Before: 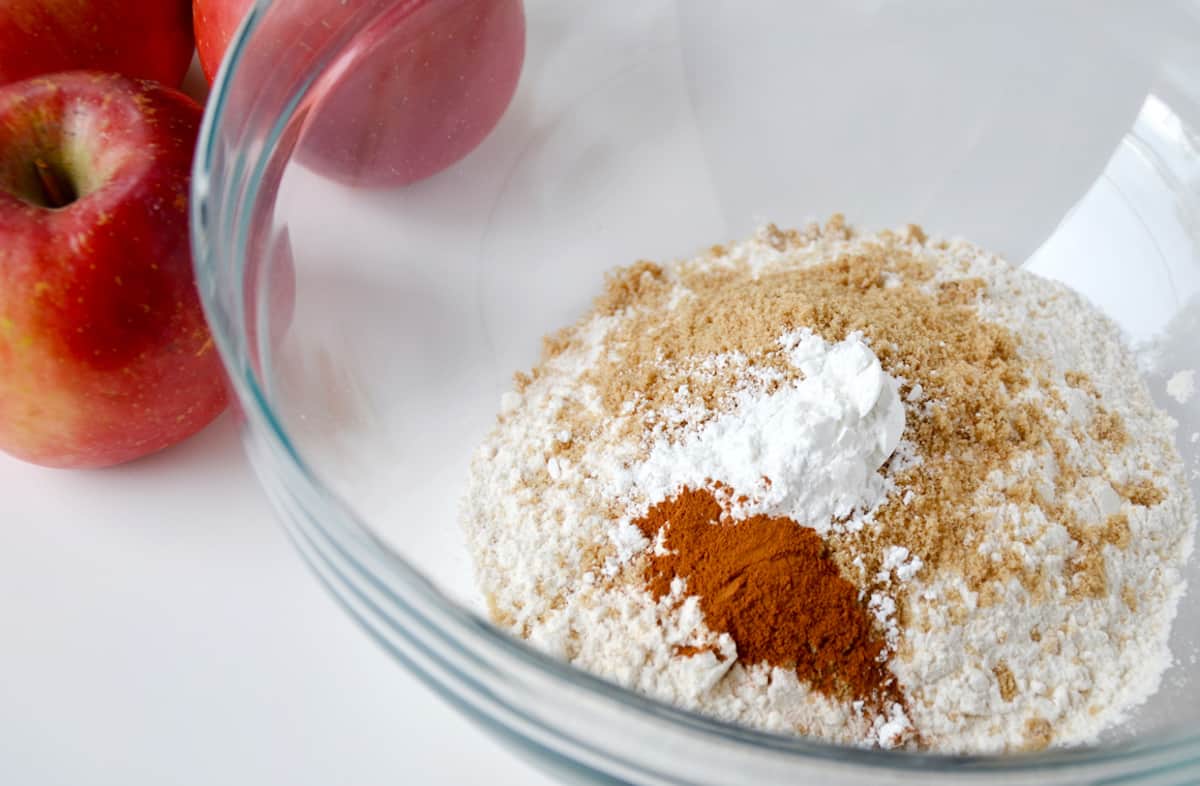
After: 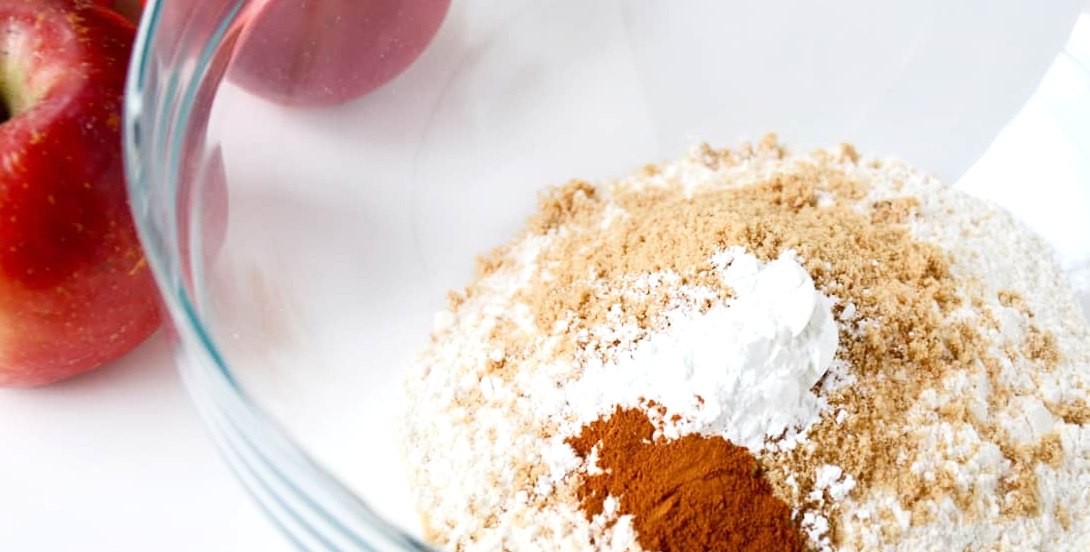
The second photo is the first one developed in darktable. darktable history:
exposure: exposure 0.3 EV, compensate highlight preservation false
crop: left 5.596%, top 10.314%, right 3.534%, bottom 19.395%
shadows and highlights: shadows 0, highlights 40
